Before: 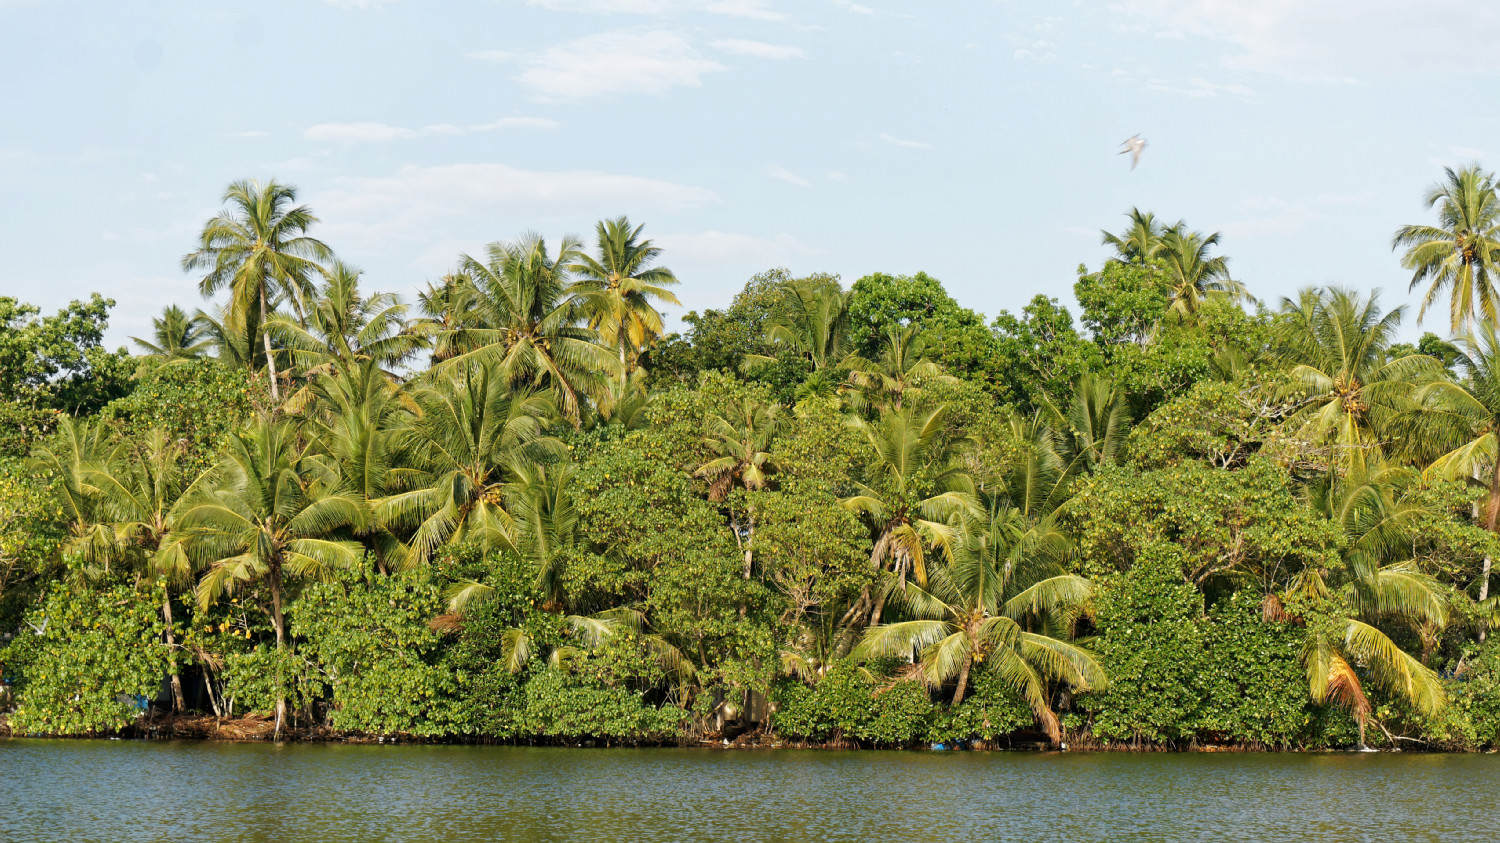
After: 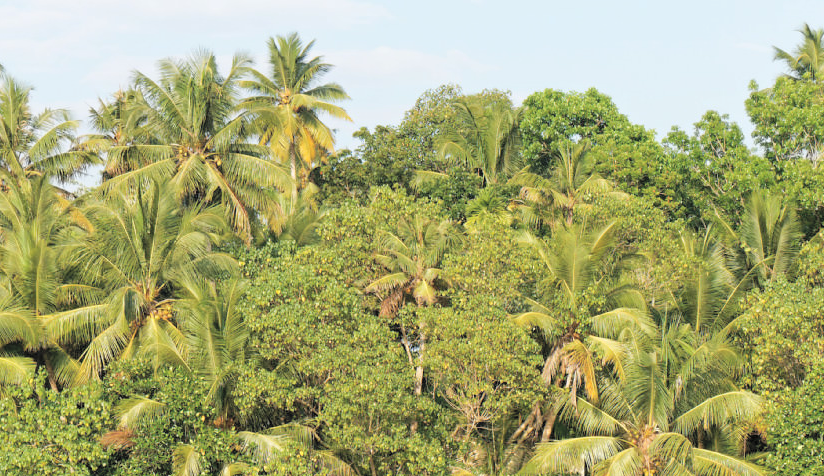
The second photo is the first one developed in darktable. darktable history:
crop and rotate: left 21.979%, top 21.903%, right 23.075%, bottom 21.605%
contrast brightness saturation: brightness 0.285
